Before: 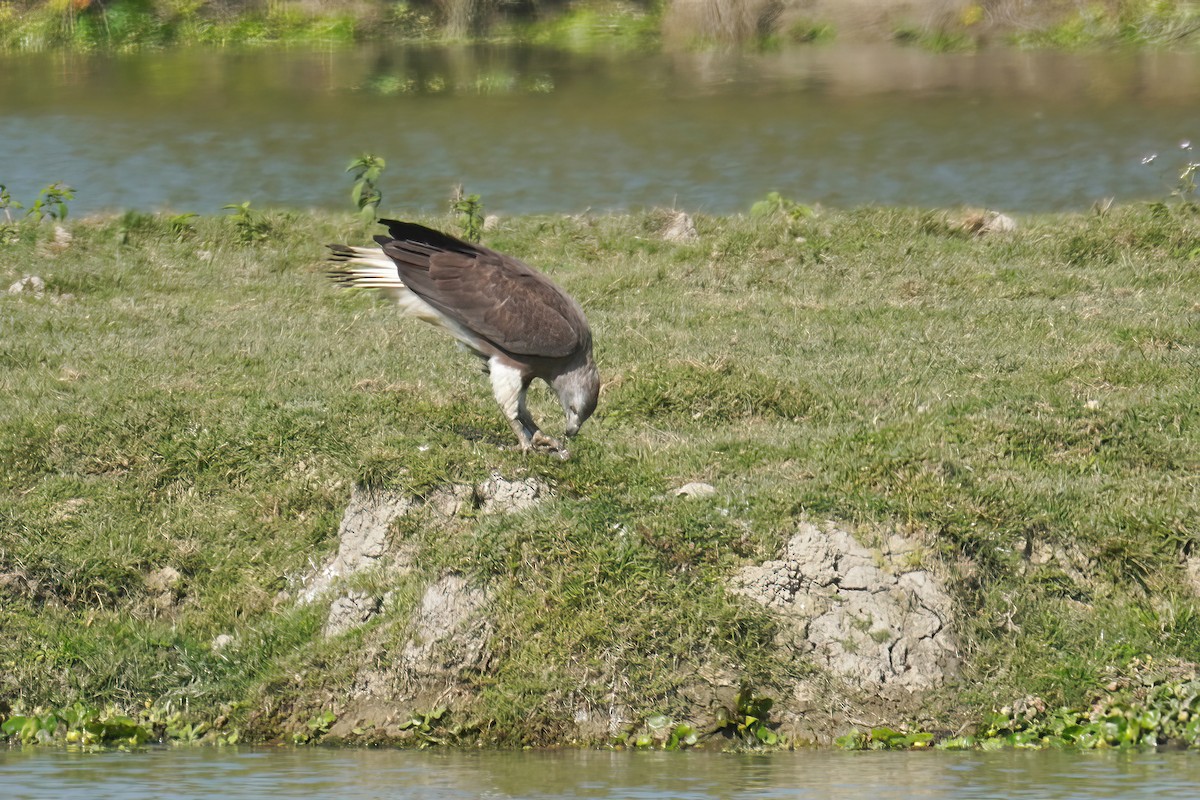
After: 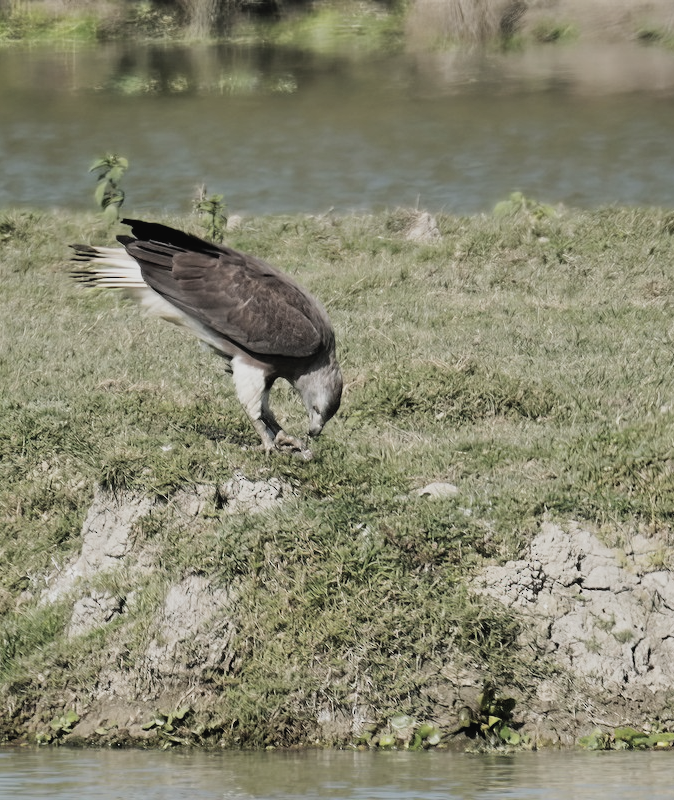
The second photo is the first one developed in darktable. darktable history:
contrast brightness saturation: contrast -0.045, saturation -0.39
filmic rgb: black relative exposure -5.03 EV, white relative exposure 3.98 EV, hardness 2.88, contrast 1.299, highlights saturation mix -31.38%
crop: left 21.47%, right 22.347%
